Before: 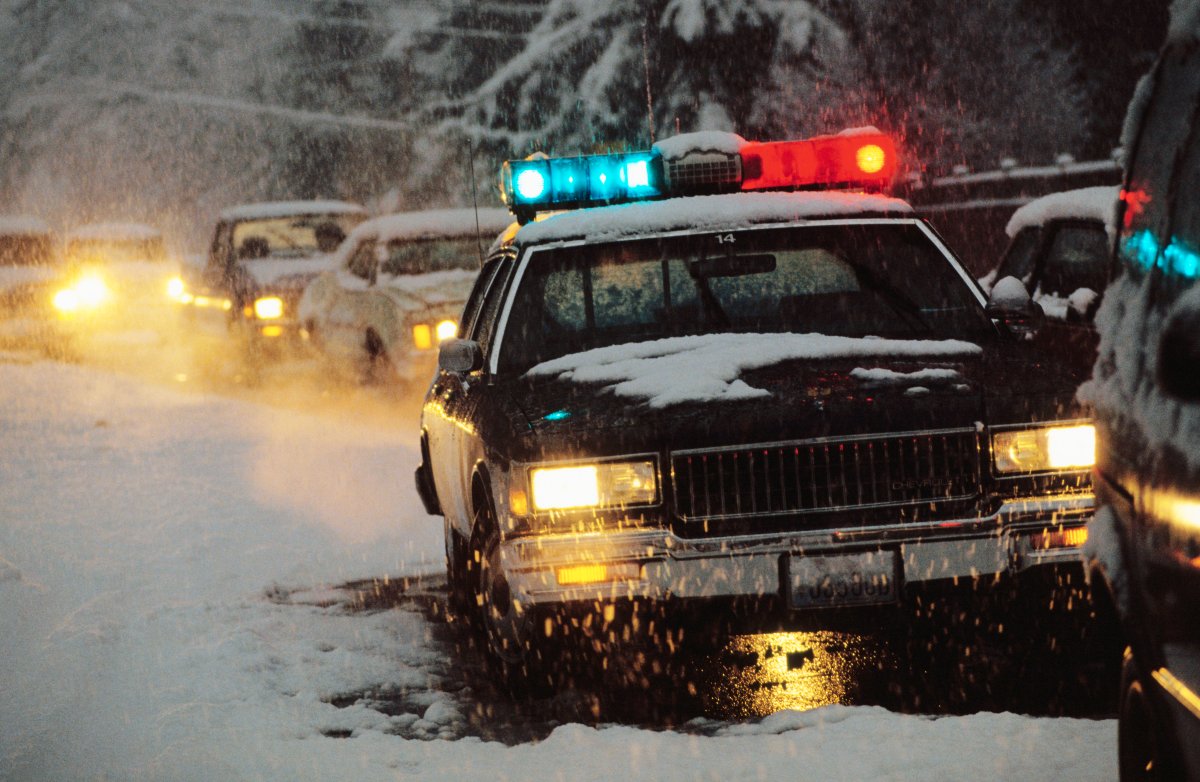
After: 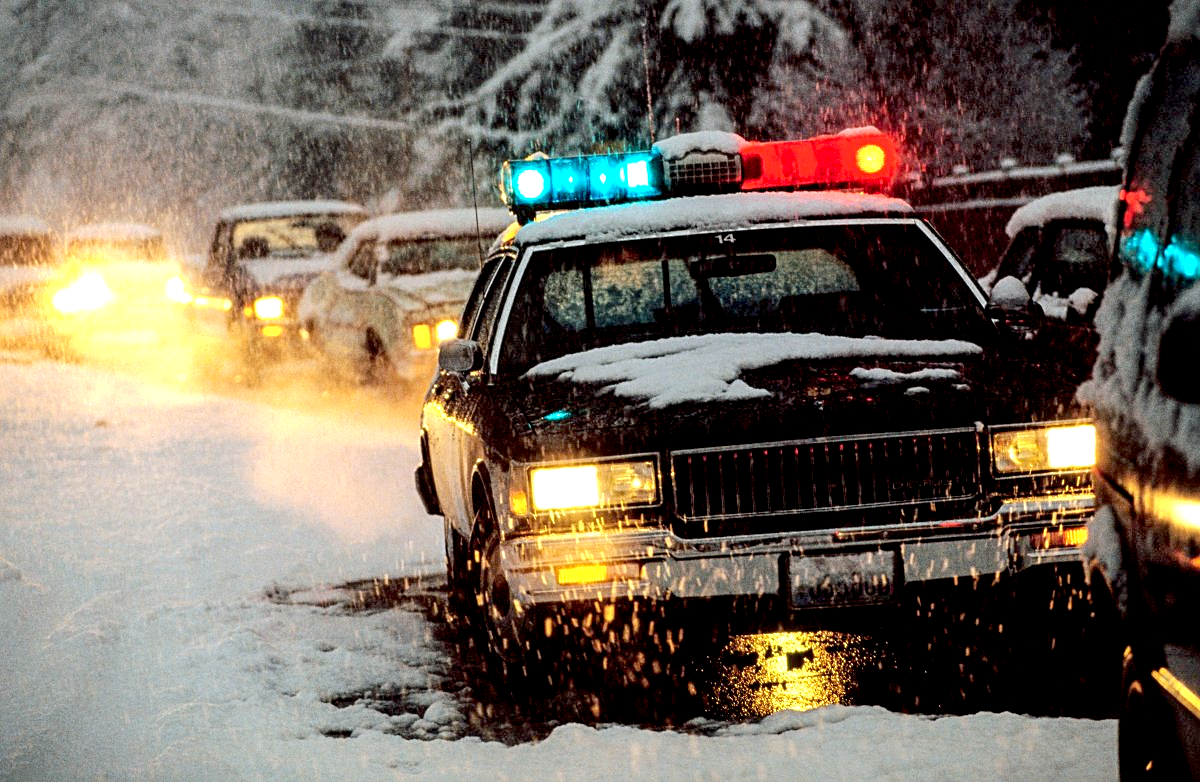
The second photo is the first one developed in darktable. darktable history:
exposure: black level correction 0.012, exposure 0.691 EV, compensate exposure bias true, compensate highlight preservation false
local contrast: on, module defaults
sharpen: on, module defaults
